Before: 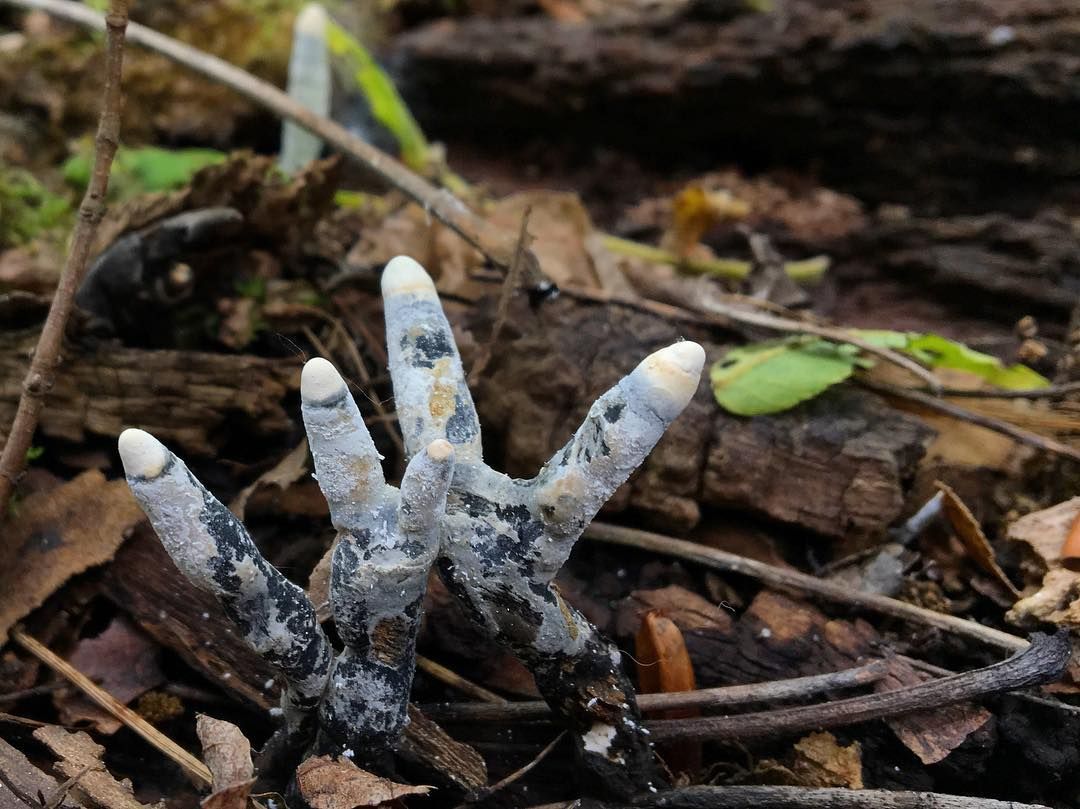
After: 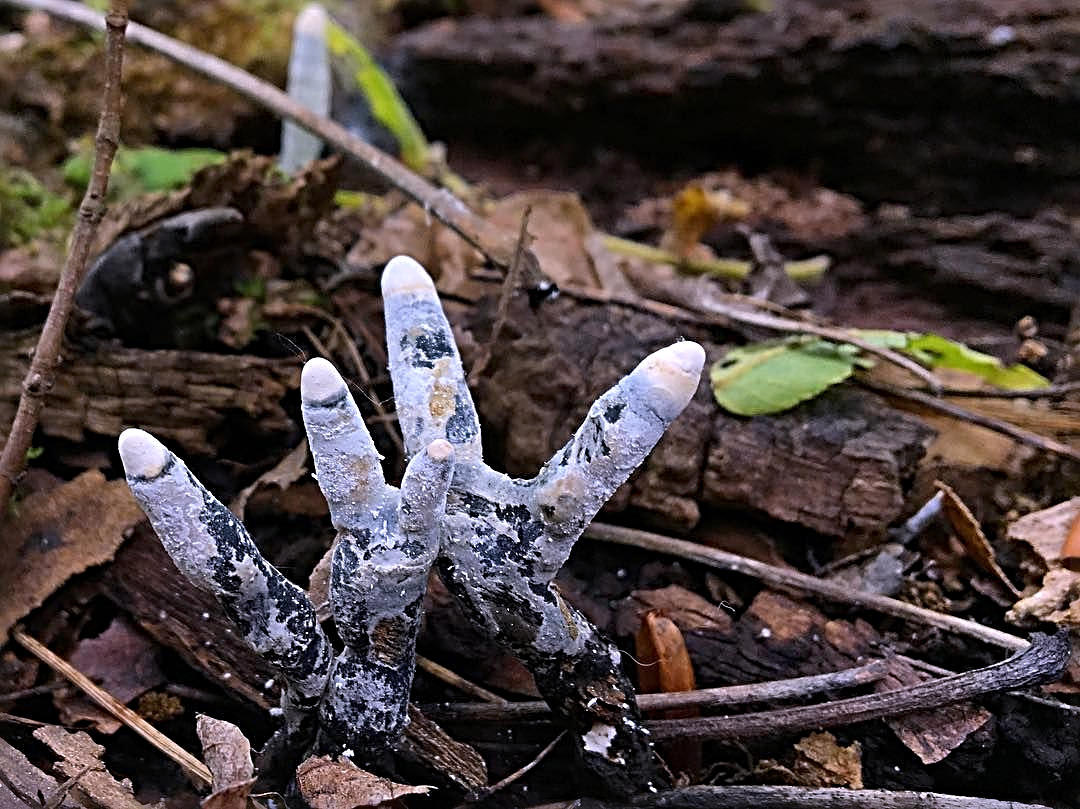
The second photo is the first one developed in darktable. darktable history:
sharpen: radius 3.69, amount 0.928
white balance: red 1.042, blue 1.17
